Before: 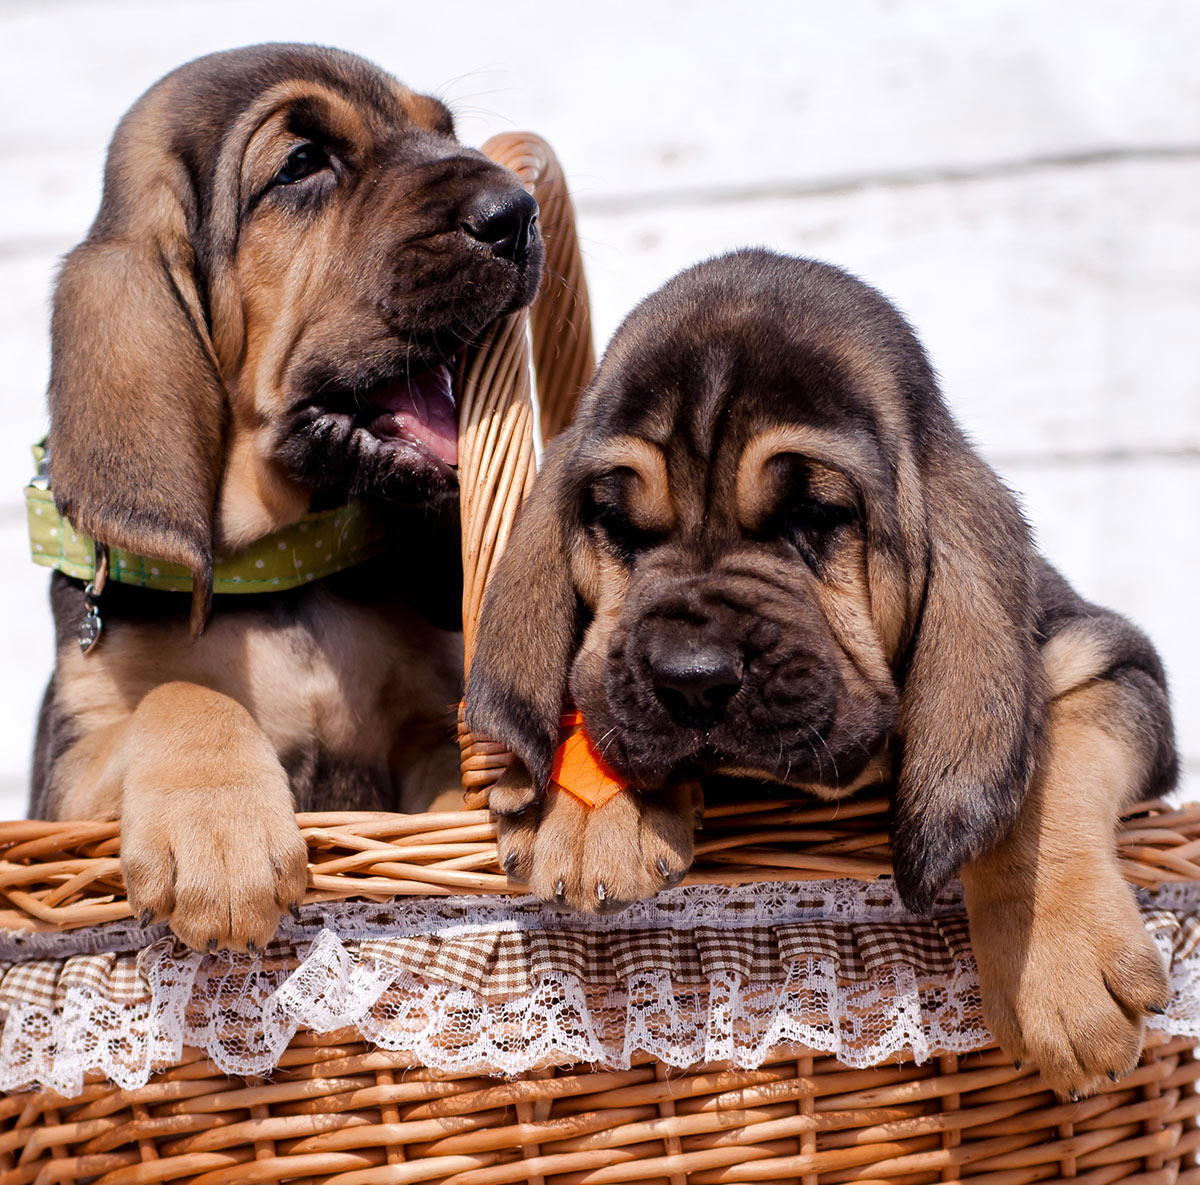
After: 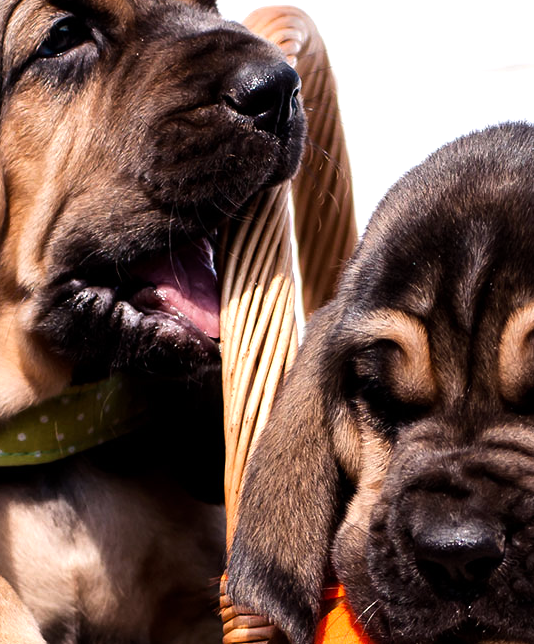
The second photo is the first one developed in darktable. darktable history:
crop: left 19.909%, top 10.749%, right 35.534%, bottom 34.87%
tone equalizer: -8 EV -0.762 EV, -7 EV -0.707 EV, -6 EV -0.639 EV, -5 EV -0.397 EV, -3 EV 0.367 EV, -2 EV 0.6 EV, -1 EV 0.674 EV, +0 EV 0.756 EV, edges refinement/feathering 500, mask exposure compensation -1.57 EV, preserve details no
